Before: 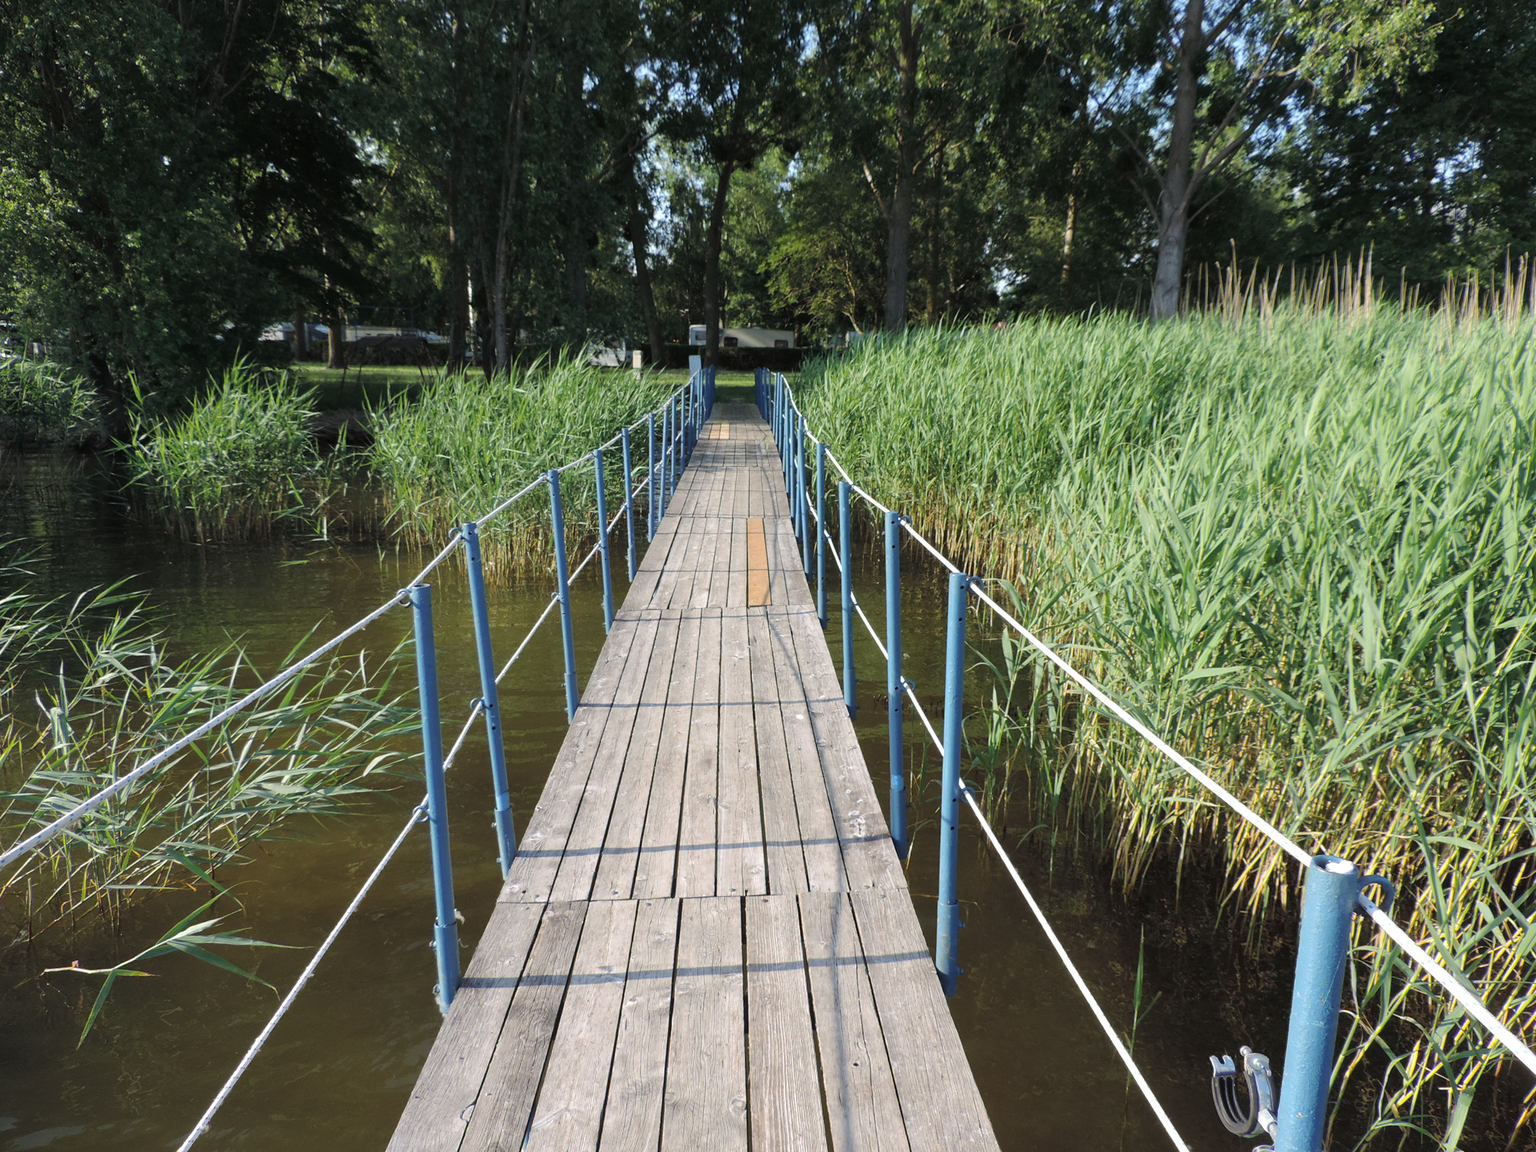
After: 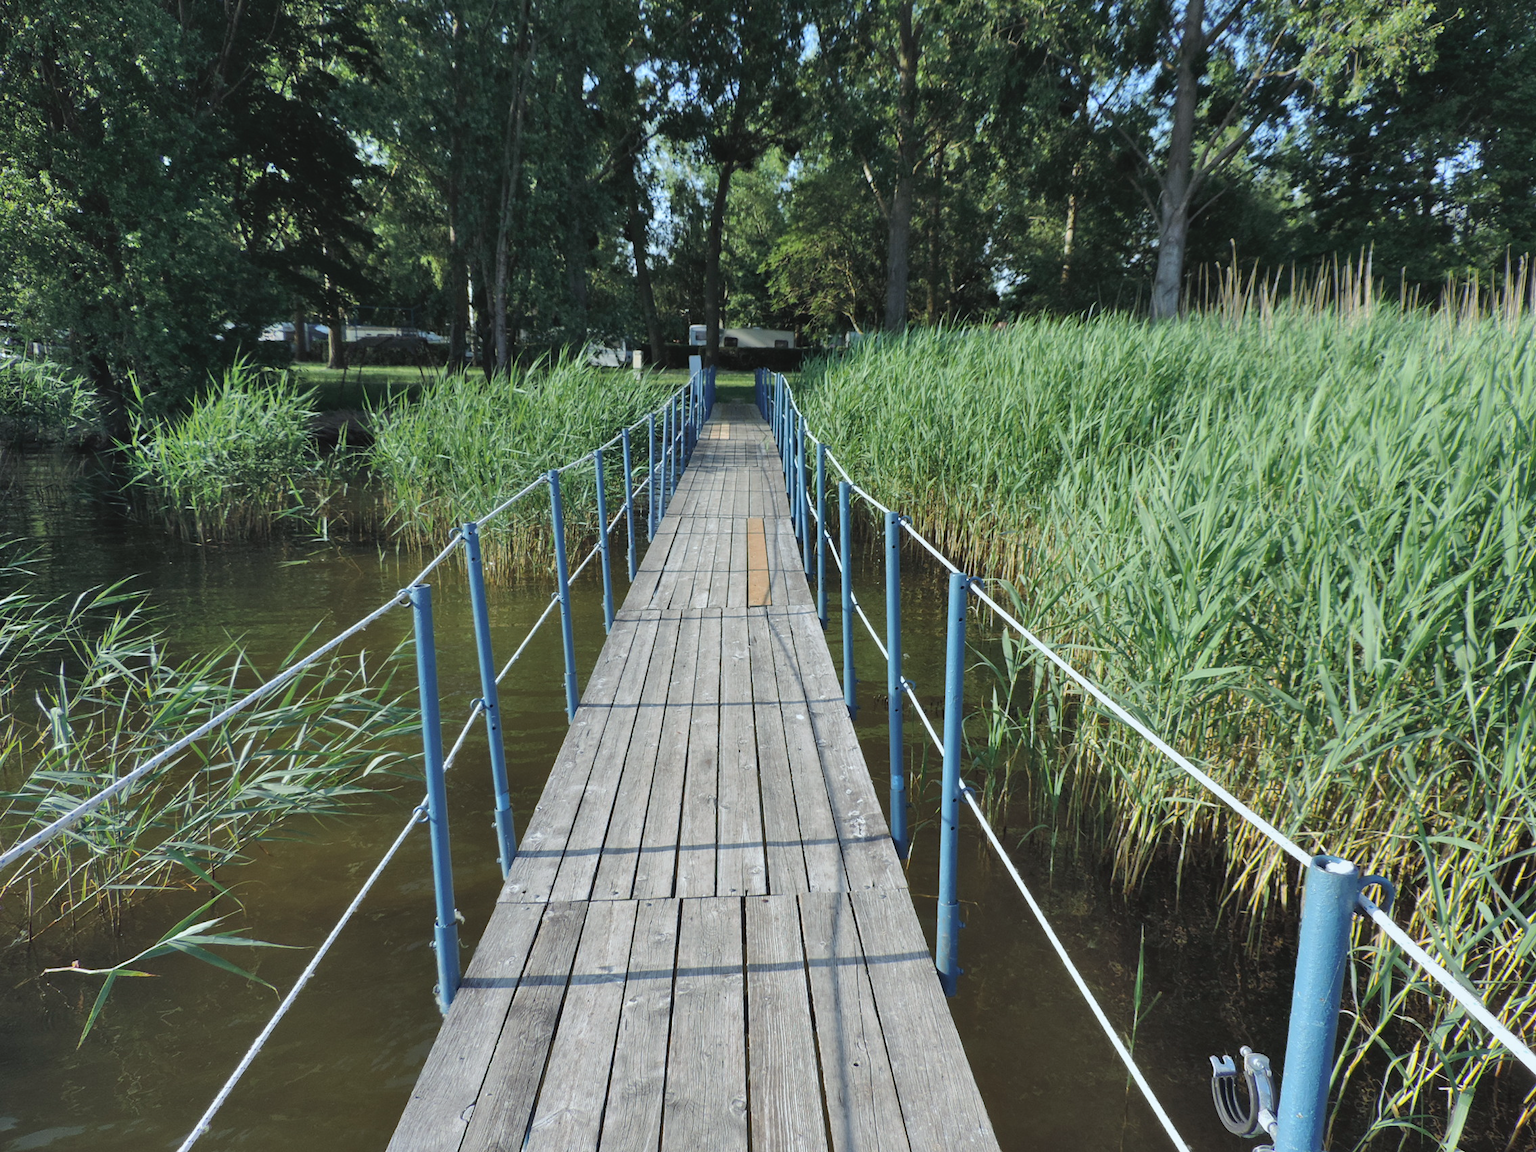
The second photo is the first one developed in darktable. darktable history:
color calibration: illuminant Planckian (black body), adaptation linear Bradford (ICC v4), x 0.361, y 0.366, temperature 4511.61 K, saturation algorithm version 1 (2020)
shadows and highlights: soften with gaussian
contrast brightness saturation: contrast -0.08, brightness -0.04, saturation -0.11
